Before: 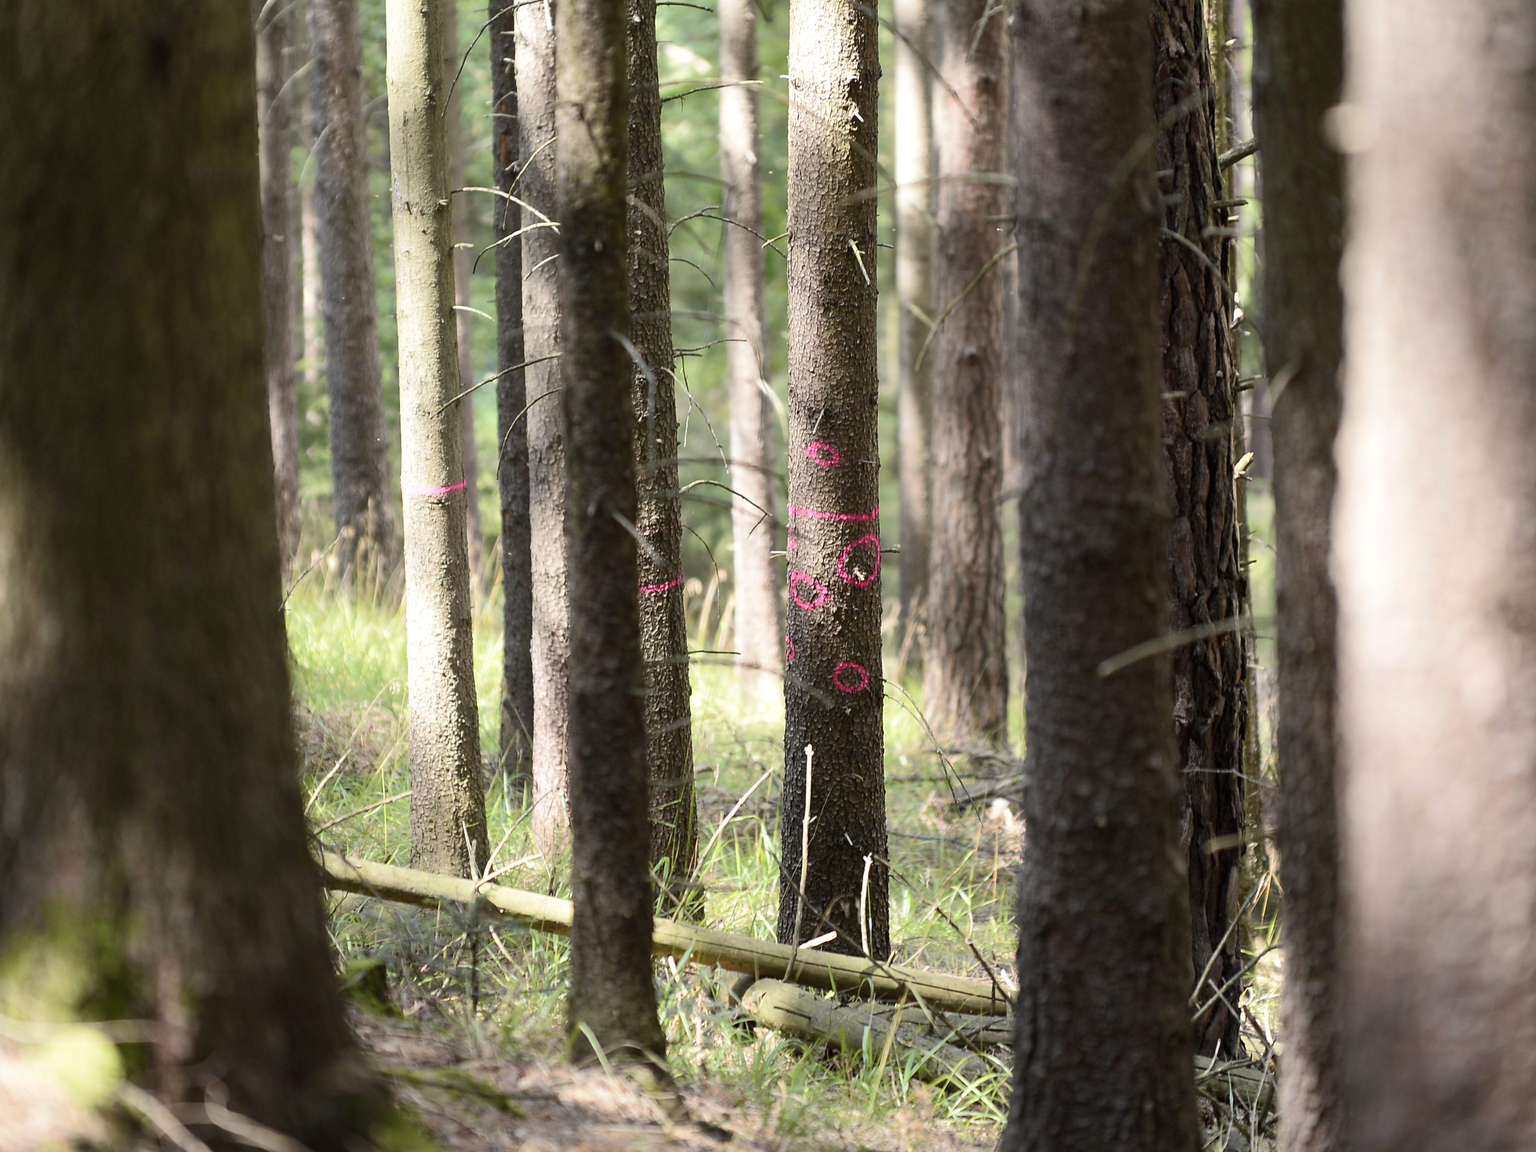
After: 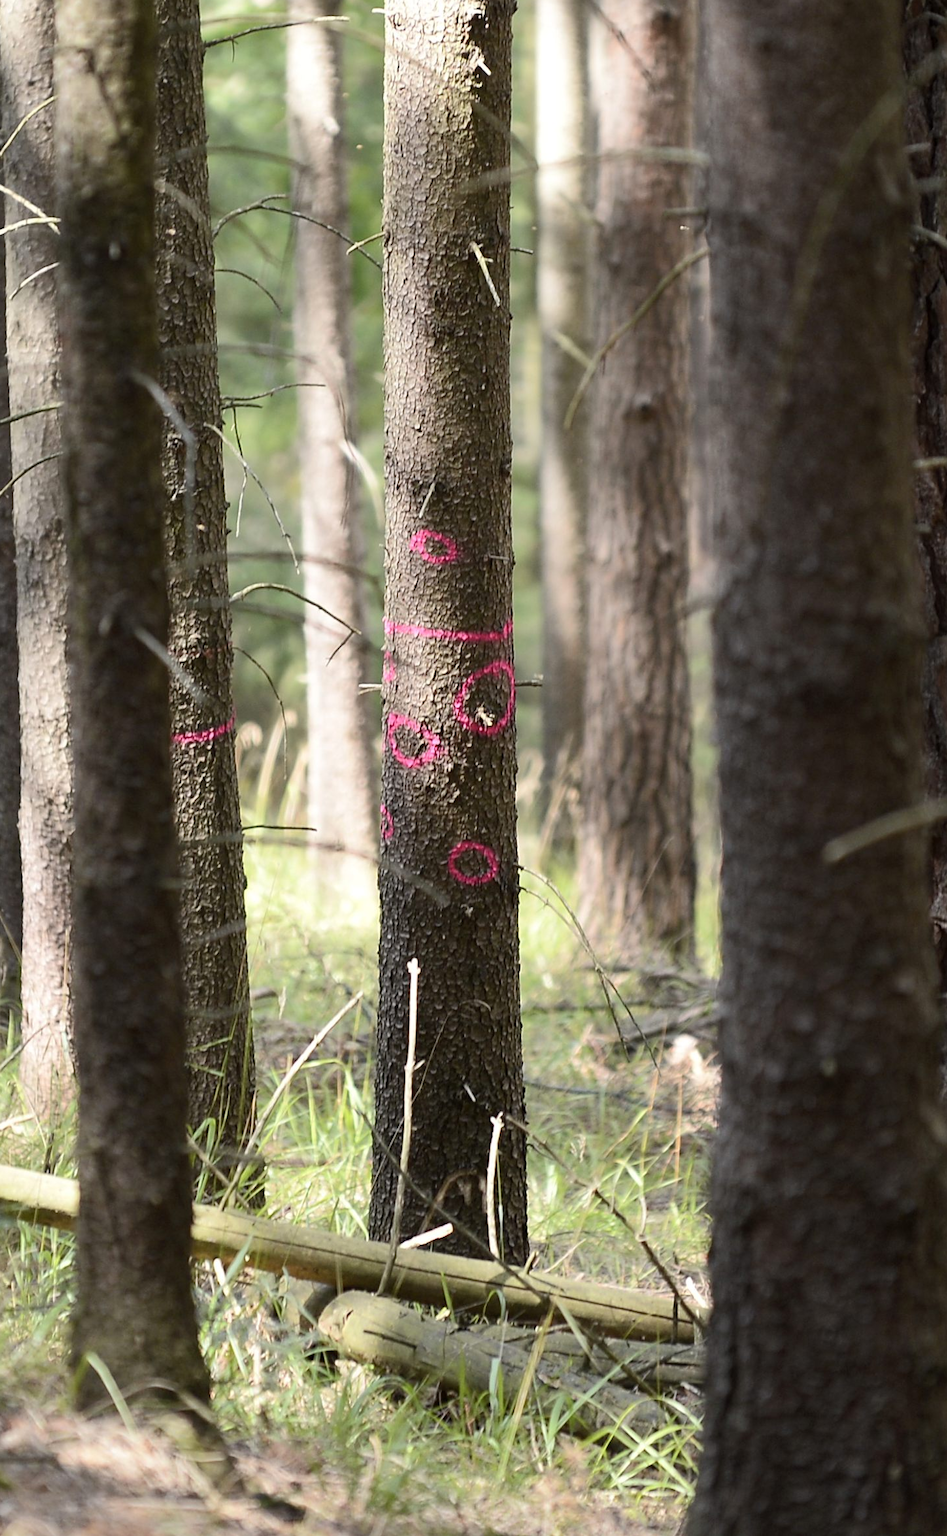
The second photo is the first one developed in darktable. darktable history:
crop: left 33.726%, top 6.005%, right 22.81%
